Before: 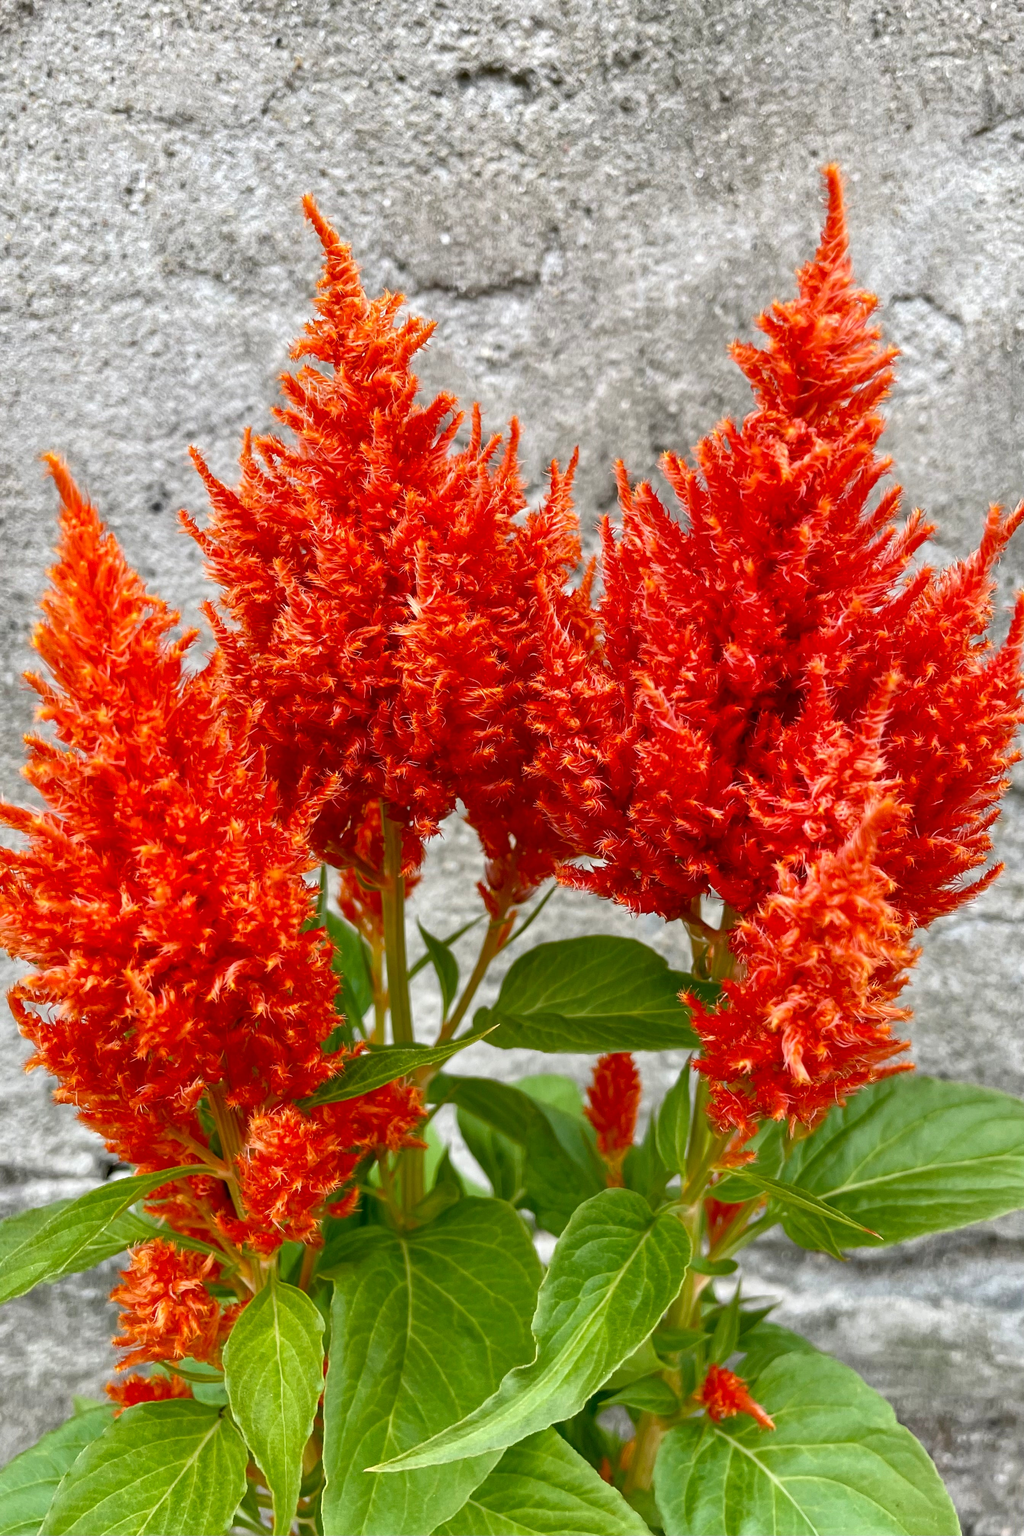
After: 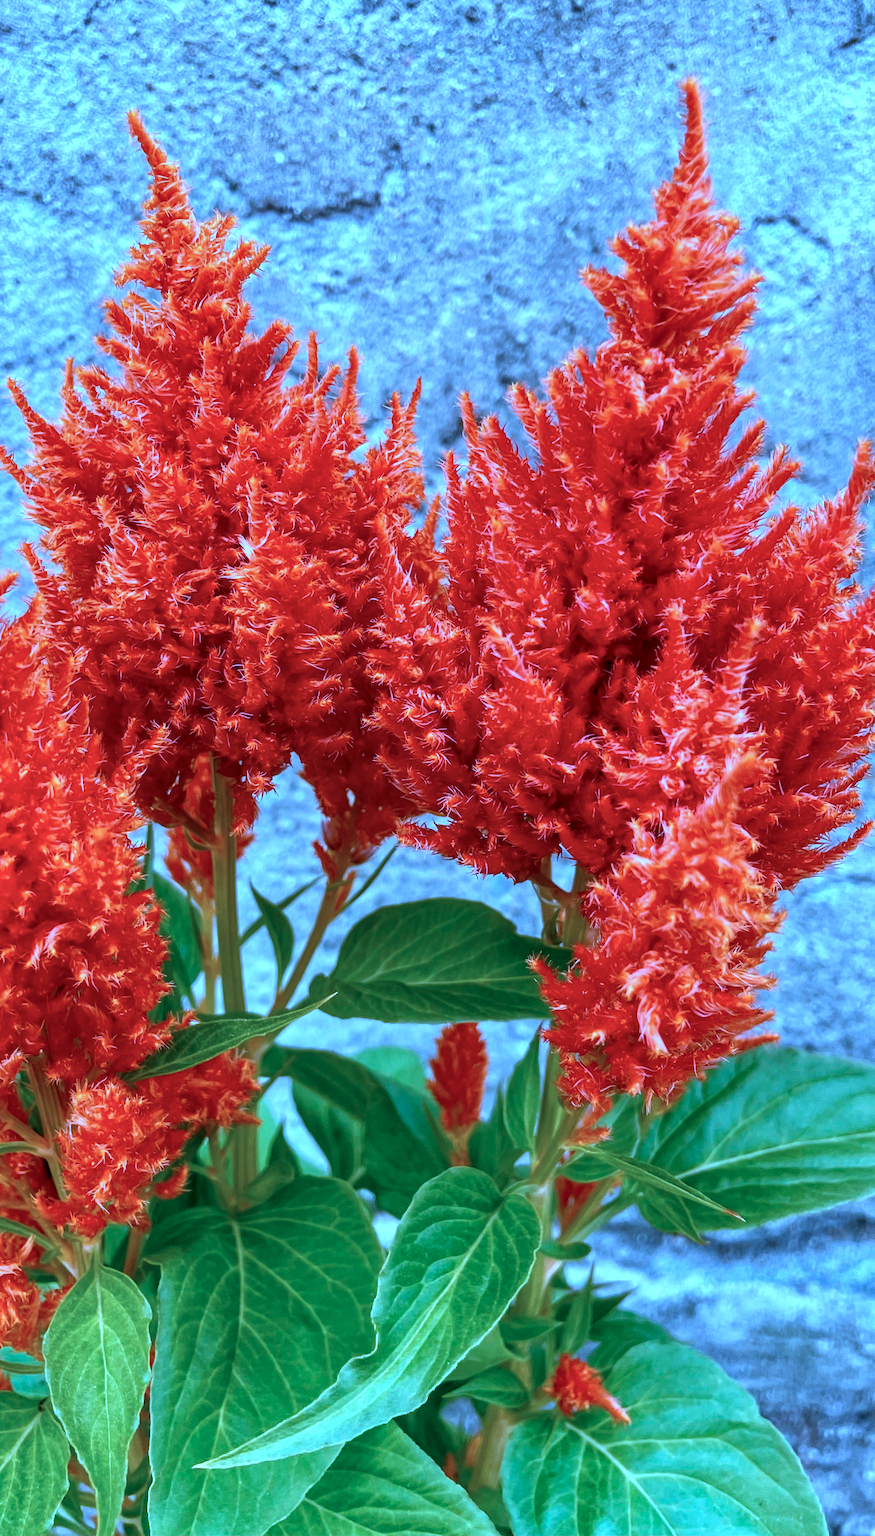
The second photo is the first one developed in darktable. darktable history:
crop and rotate: left 17.86%, top 5.951%, right 1.748%
color calibration: output R [1.063, -0.012, -0.003, 0], output G [0, 1.022, 0.021, 0], output B [-0.079, 0.047, 1, 0], illuminant custom, x 0.459, y 0.428, temperature 2598.54 K
local contrast: on, module defaults
